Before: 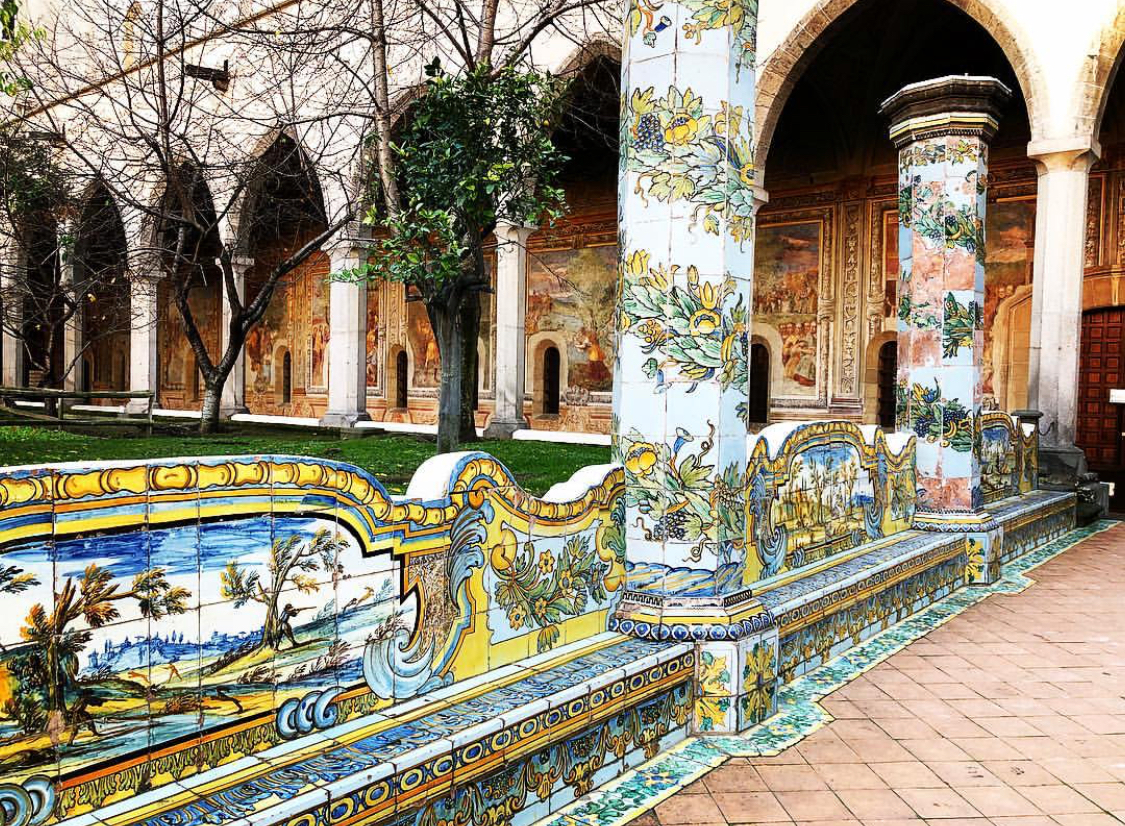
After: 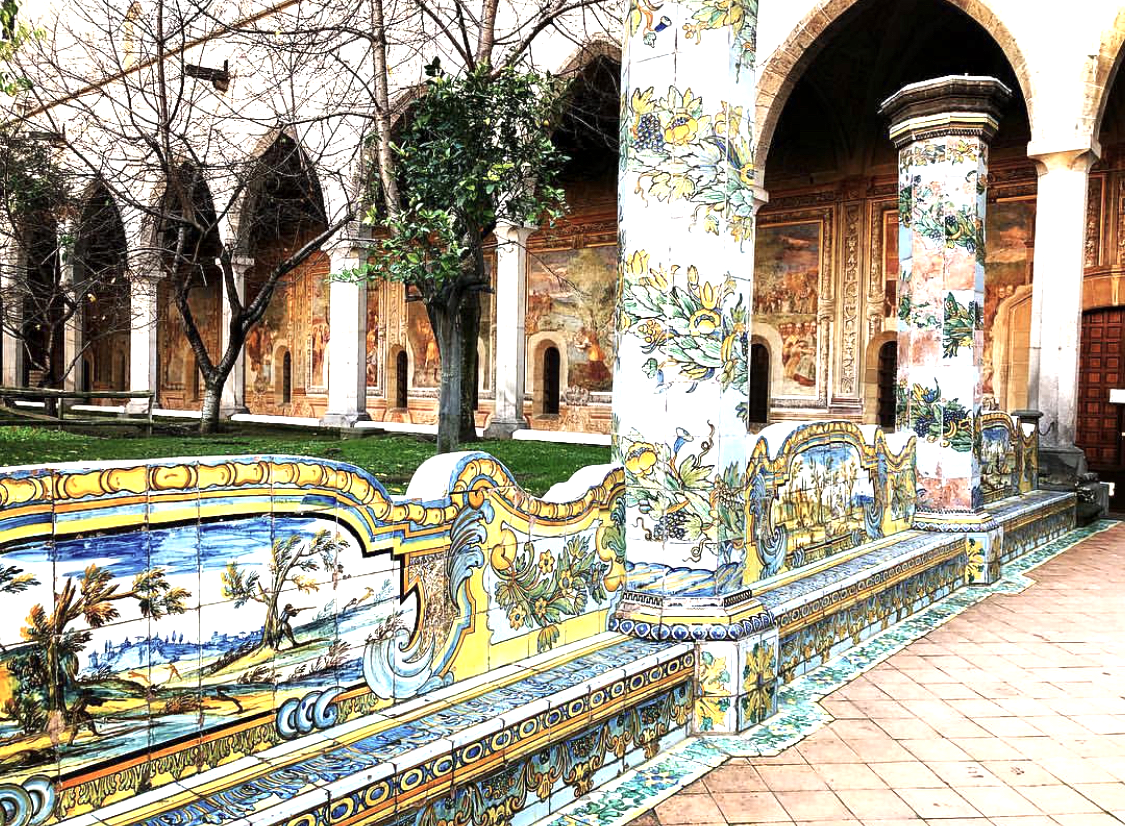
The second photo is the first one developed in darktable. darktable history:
exposure: black level correction 0, exposure 0.6 EV, compensate exposure bias true, compensate highlight preservation false
contrast brightness saturation: saturation -0.17
local contrast: mode bilateral grid, contrast 20, coarseness 50, detail 120%, midtone range 0.2
